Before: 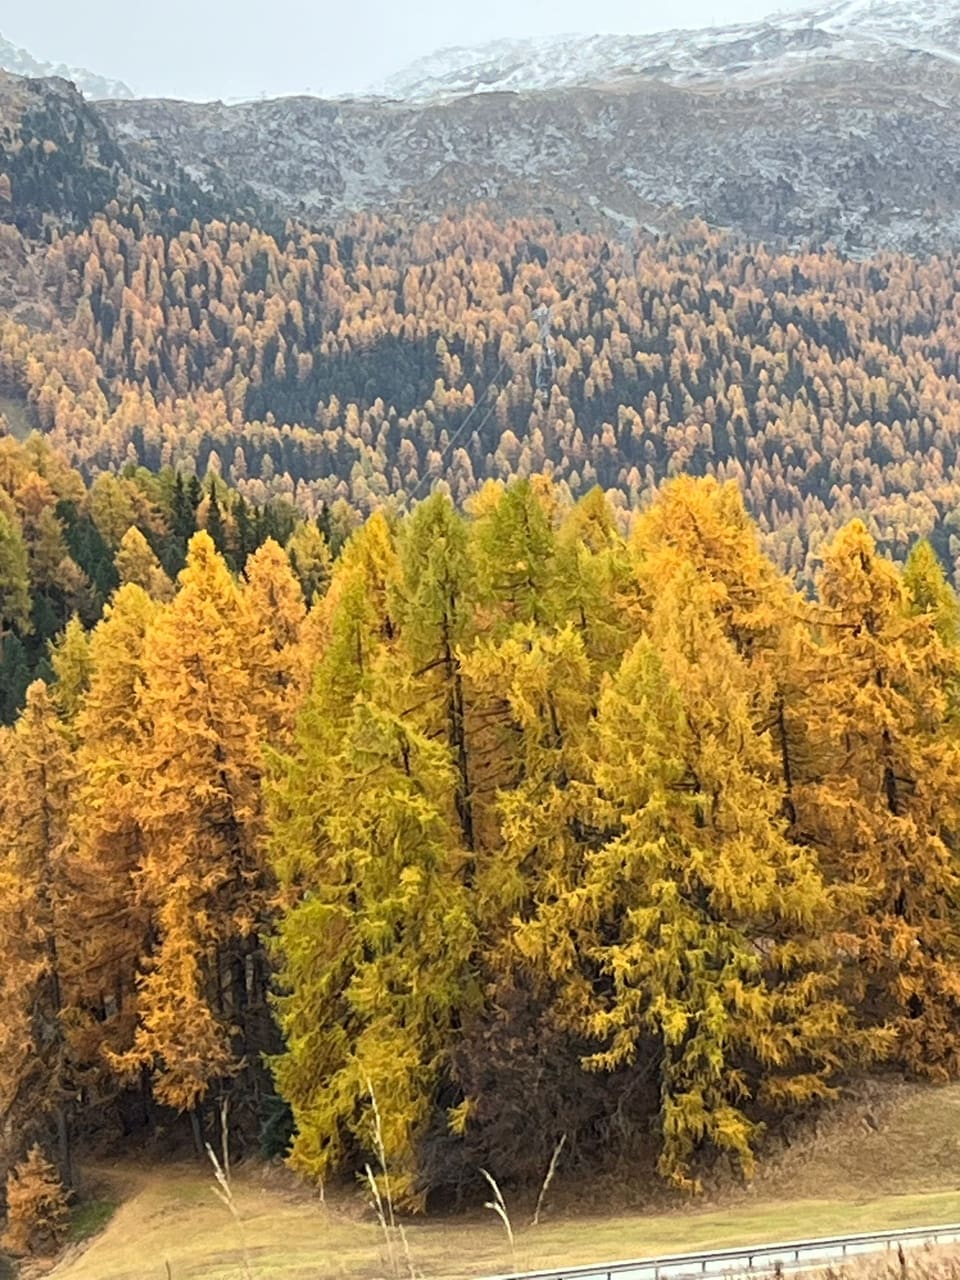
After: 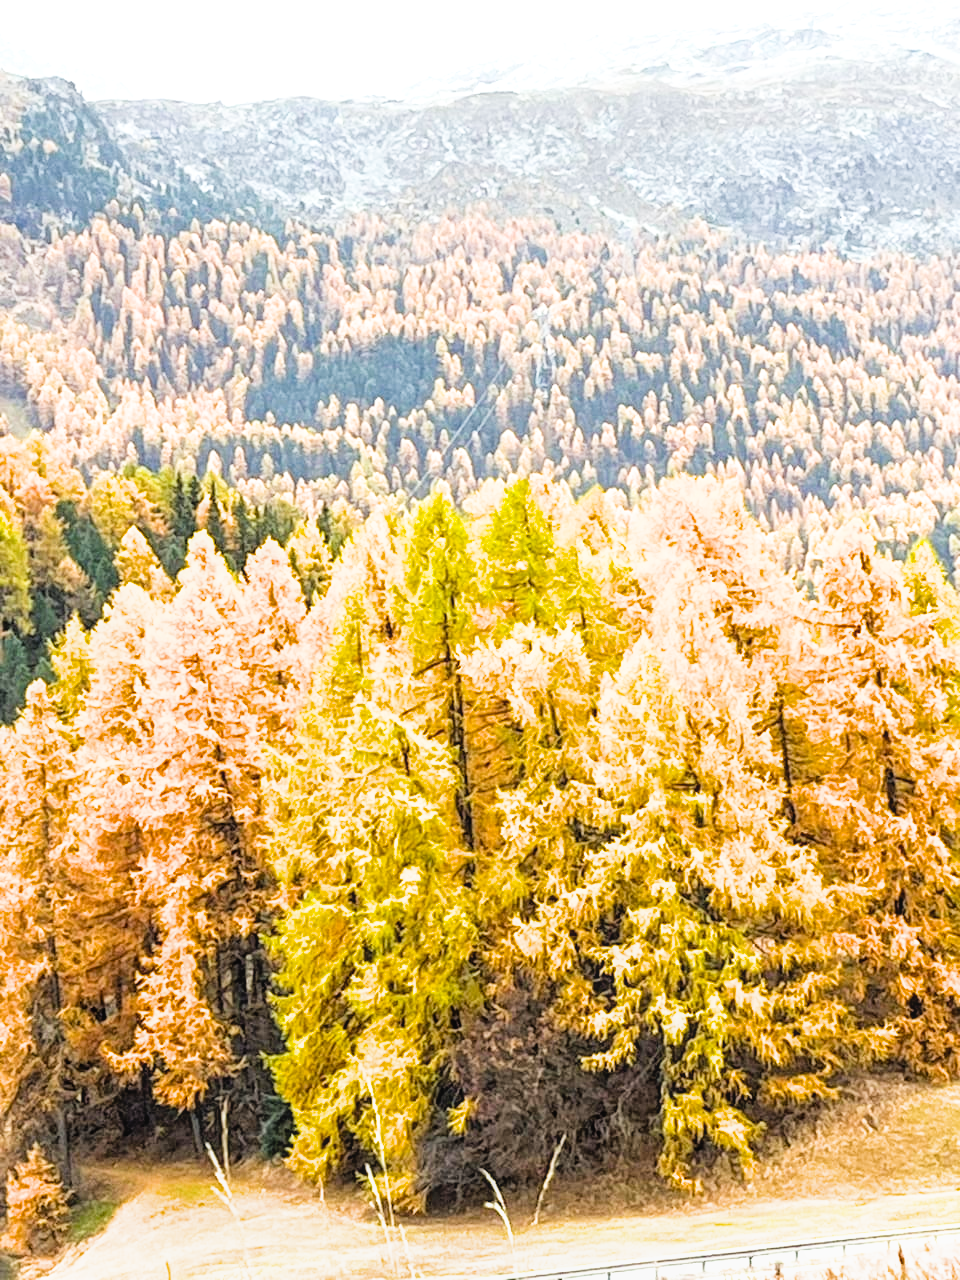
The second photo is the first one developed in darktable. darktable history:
local contrast: detail 110%
color balance rgb: perceptual saturation grading › global saturation 20%, global vibrance 20%
filmic rgb: black relative exposure -5 EV, white relative exposure 3.5 EV, hardness 3.19, contrast 1.2, highlights saturation mix -50%
exposure: black level correction 0, exposure 1.5 EV, compensate highlight preservation false
